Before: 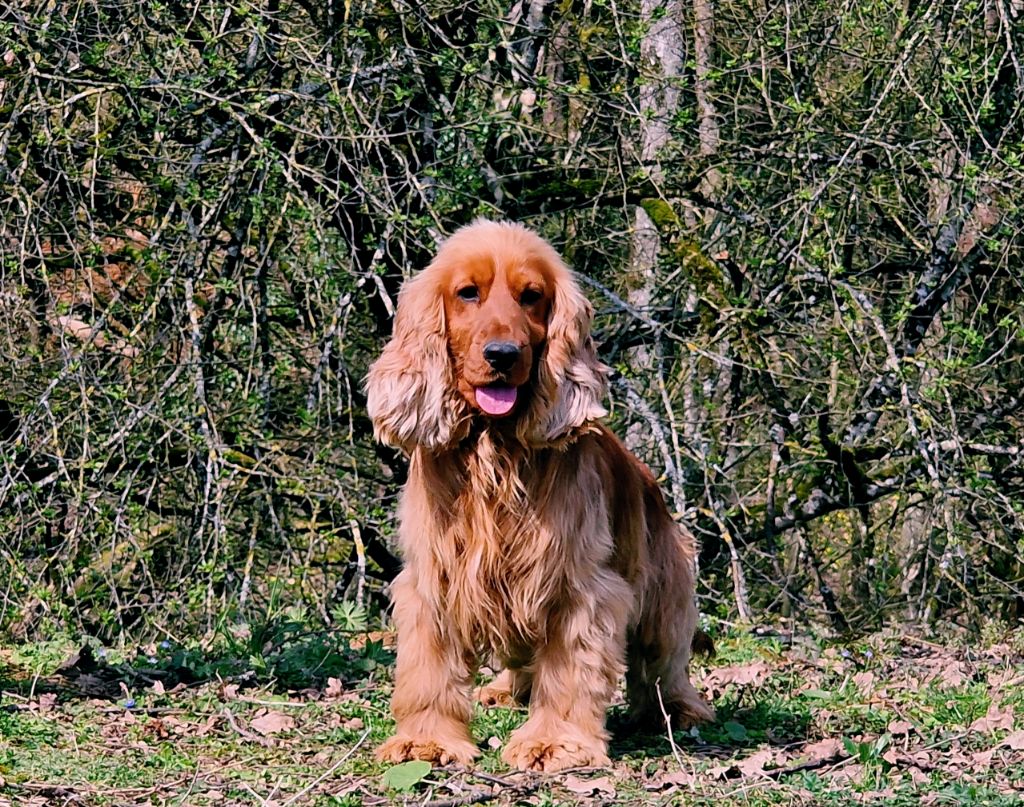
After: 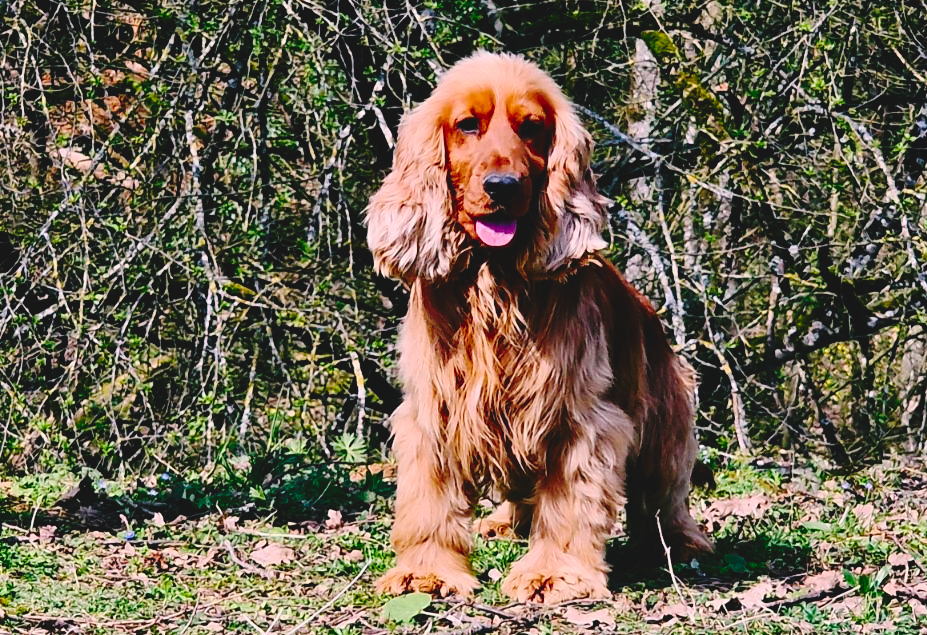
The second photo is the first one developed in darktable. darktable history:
crop: top 20.916%, right 9.437%, bottom 0.316%
contrast brightness saturation: contrast 0.21, brightness -0.11, saturation 0.21
base curve: curves: ch0 [(0, 0.024) (0.055, 0.065) (0.121, 0.166) (0.236, 0.319) (0.693, 0.726) (1, 1)], preserve colors none
